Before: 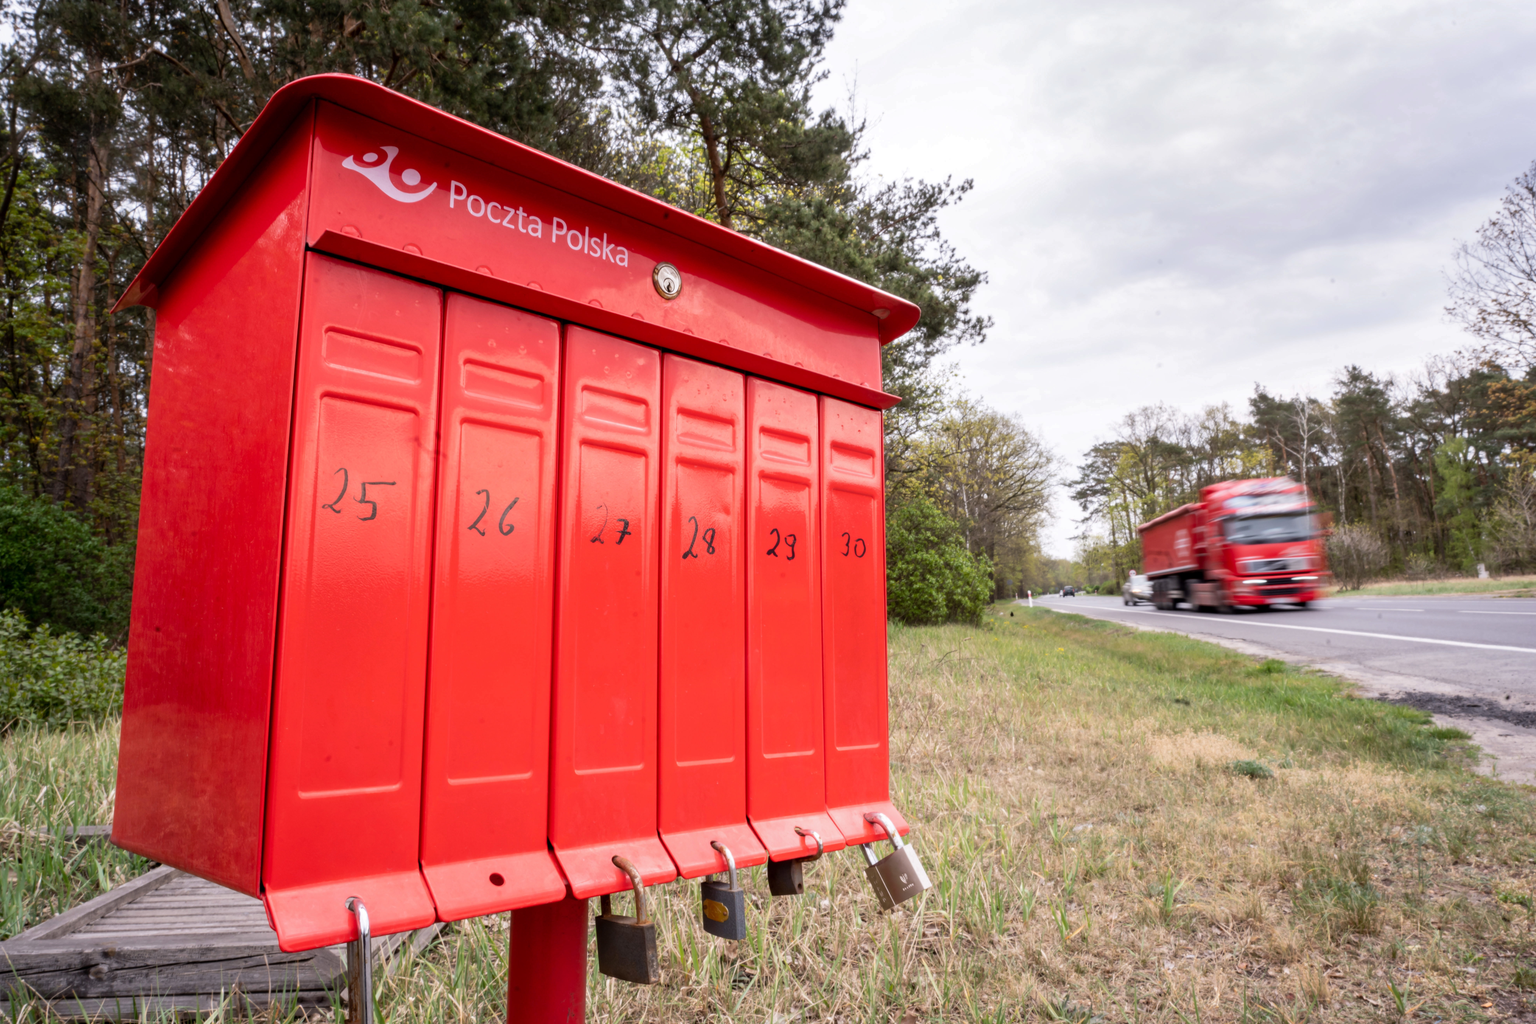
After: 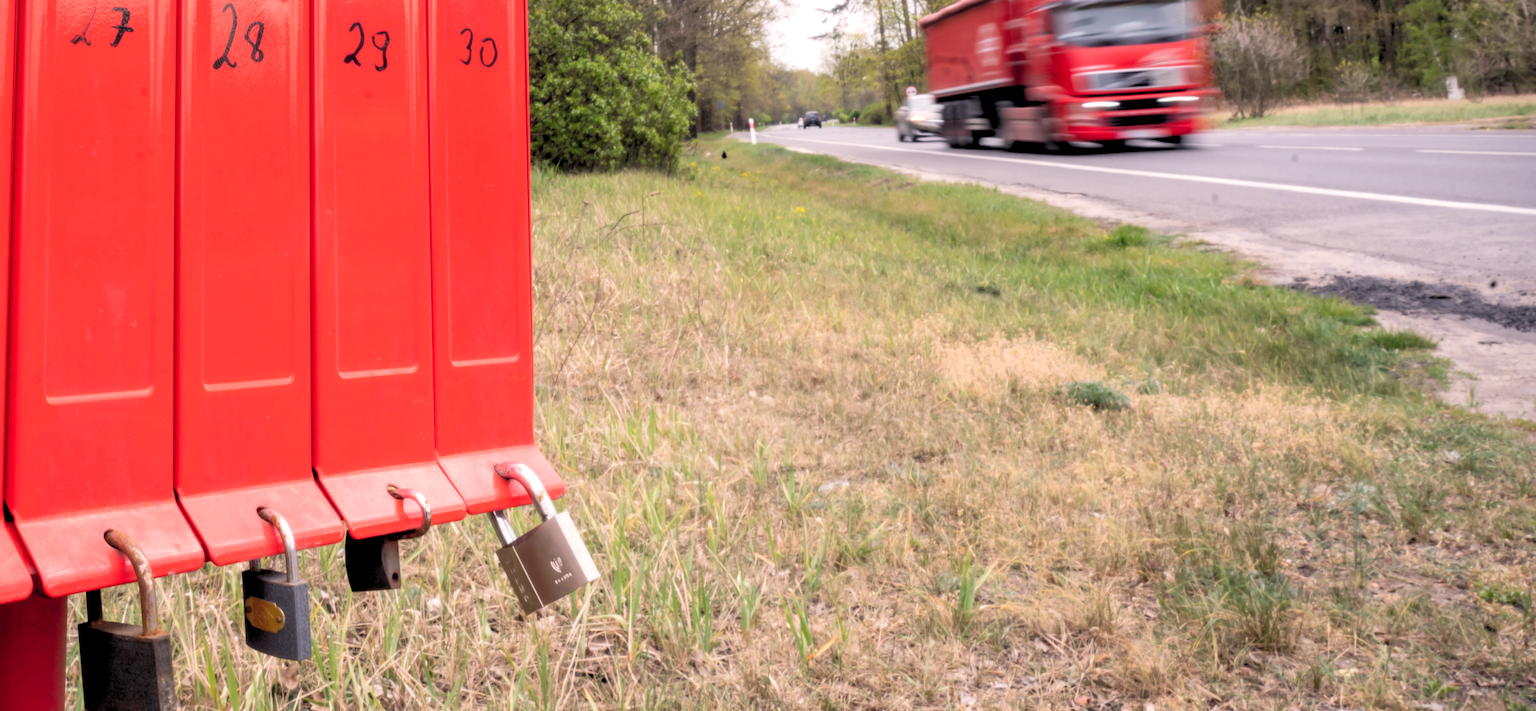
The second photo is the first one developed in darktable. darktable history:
crop and rotate: left 35.509%, top 50.238%, bottom 4.934%
rgb levels: levels [[0.013, 0.434, 0.89], [0, 0.5, 1], [0, 0.5, 1]]
vignetting: fall-off start 97.23%, saturation -0.024, center (-0.033, -0.042), width/height ratio 1.179, unbound false
color balance rgb: shadows lift › hue 87.51°, highlights gain › chroma 1.62%, highlights gain › hue 55.1°, global offset › chroma 0.06%, global offset › hue 253.66°, linear chroma grading › global chroma 0.5%
